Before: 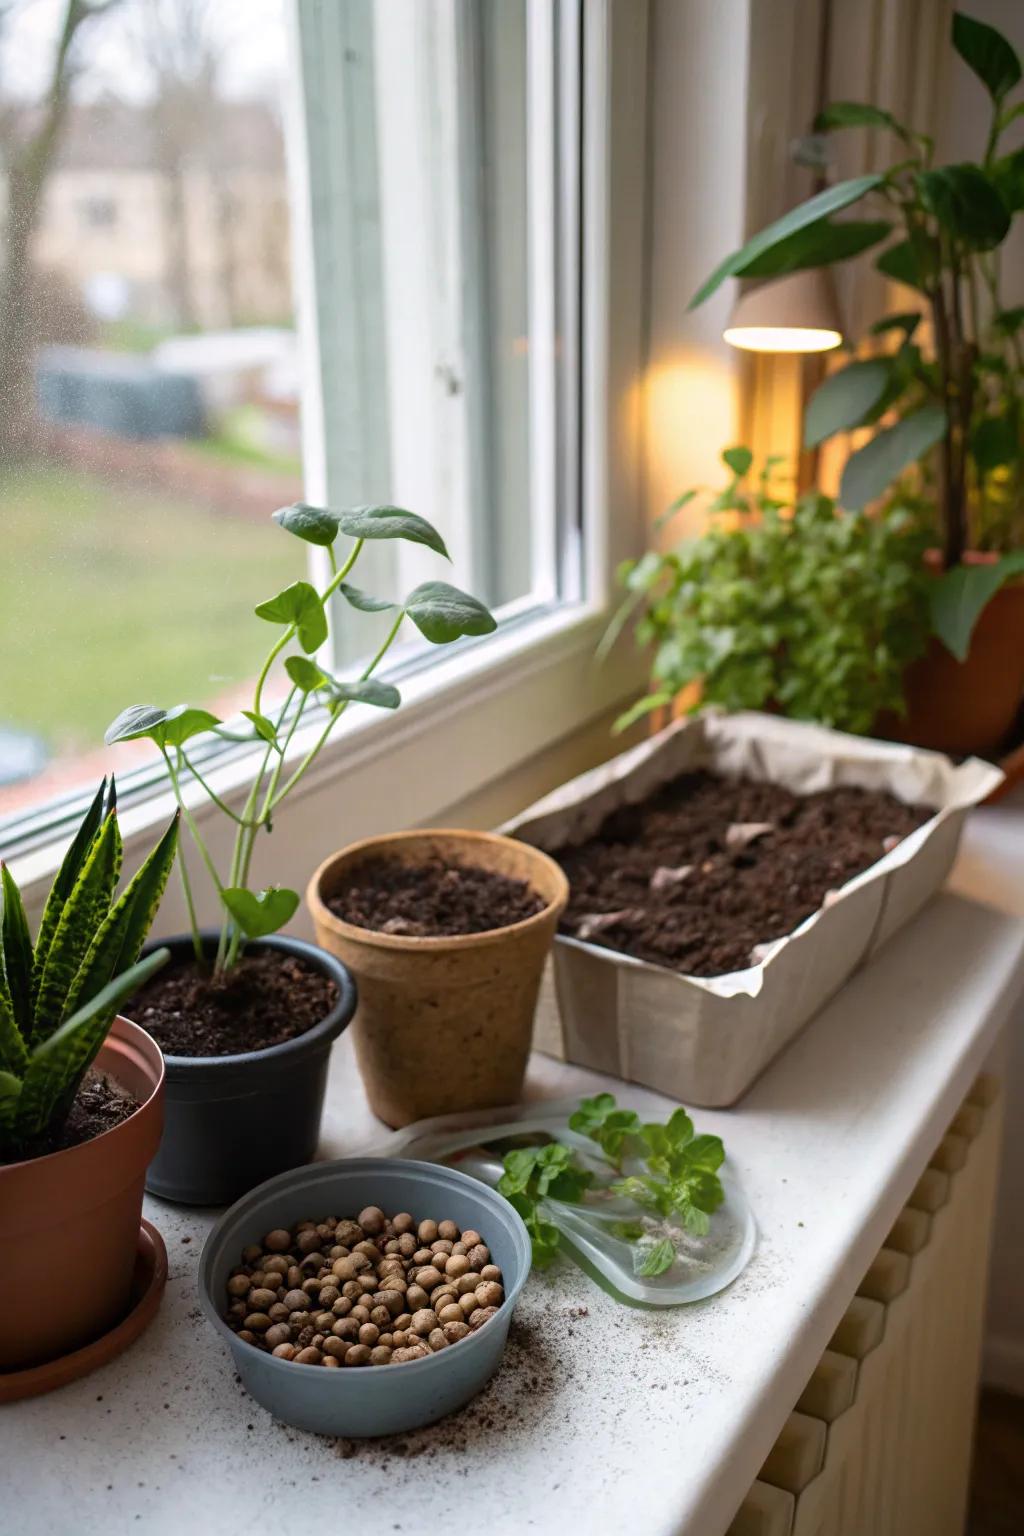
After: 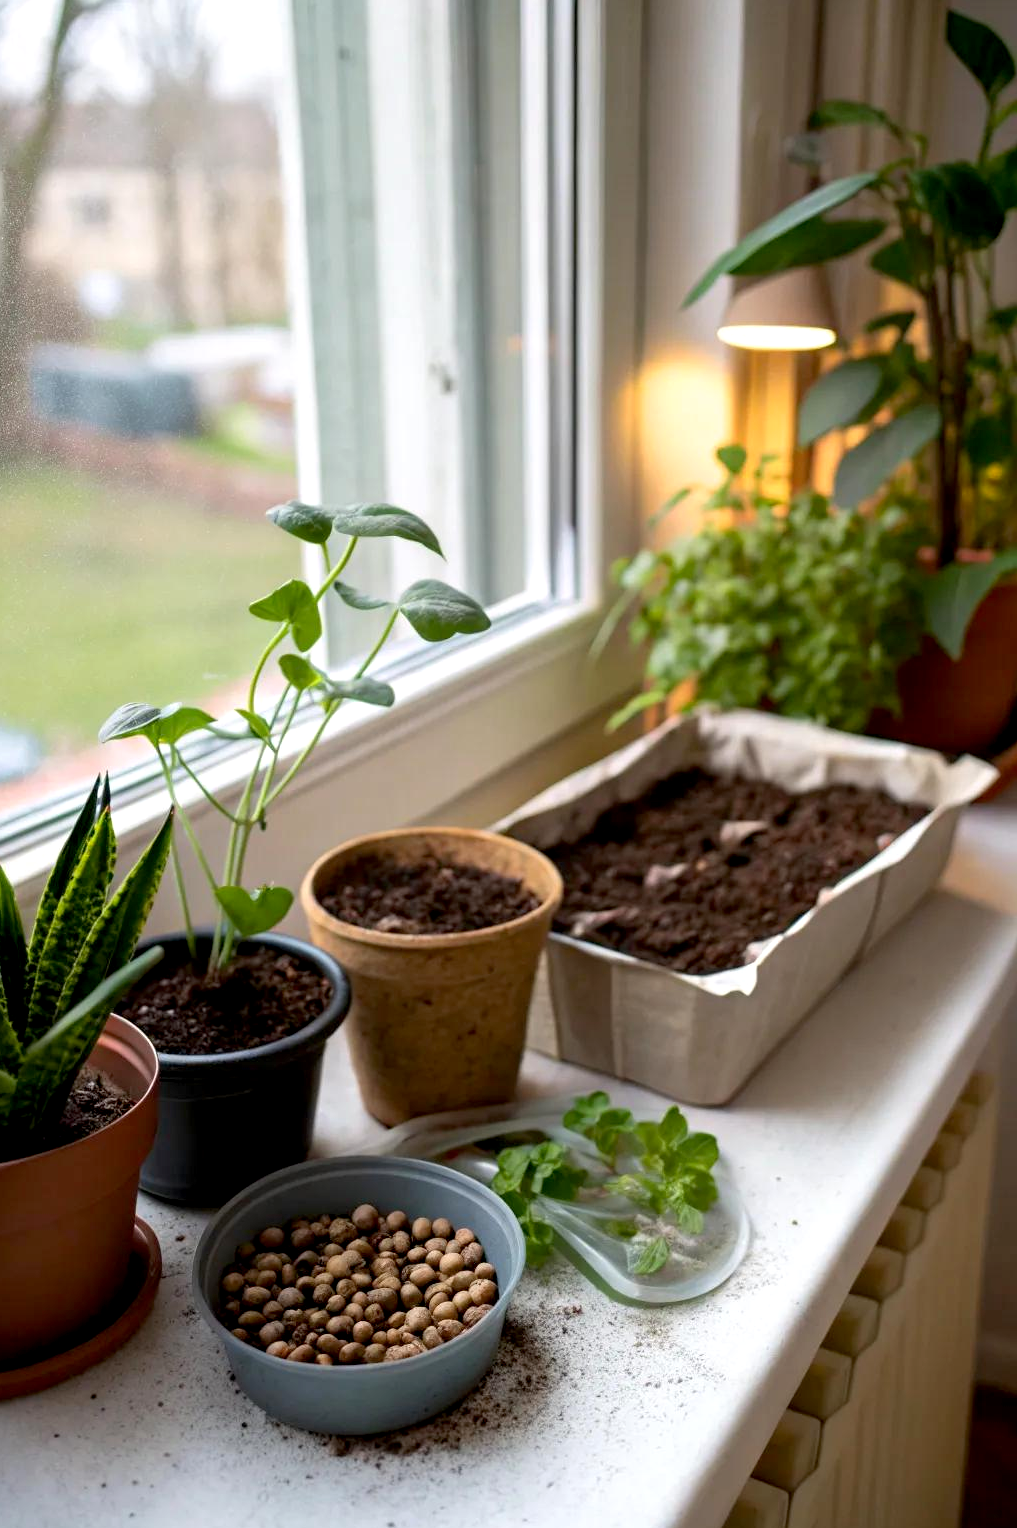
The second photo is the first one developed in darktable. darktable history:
crop and rotate: left 0.614%, top 0.179%, bottom 0.309%
exposure: black level correction 0.007, exposure 0.159 EV, compensate highlight preservation false
